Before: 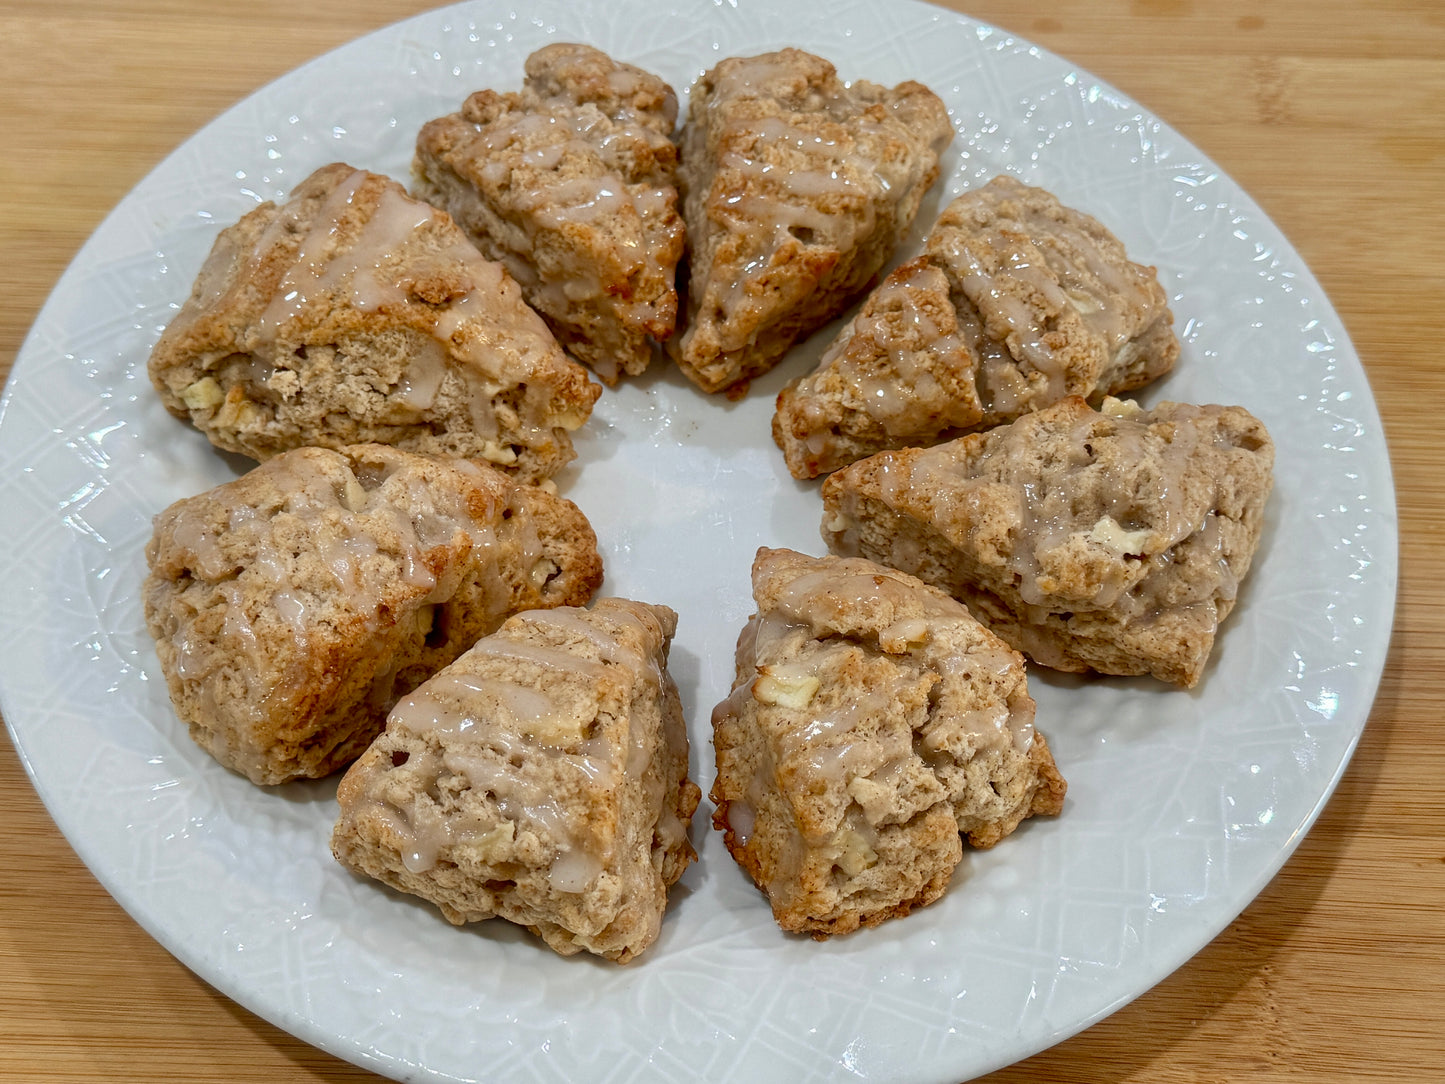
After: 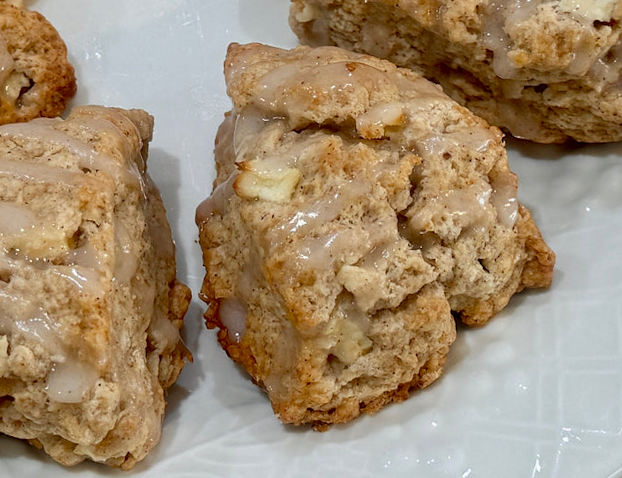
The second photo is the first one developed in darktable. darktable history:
rotate and perspective: rotation -4.57°, crop left 0.054, crop right 0.944, crop top 0.087, crop bottom 0.914
exposure: black level correction 0.001, compensate highlight preservation false
crop: left 35.976%, top 45.819%, right 18.162%, bottom 5.807%
